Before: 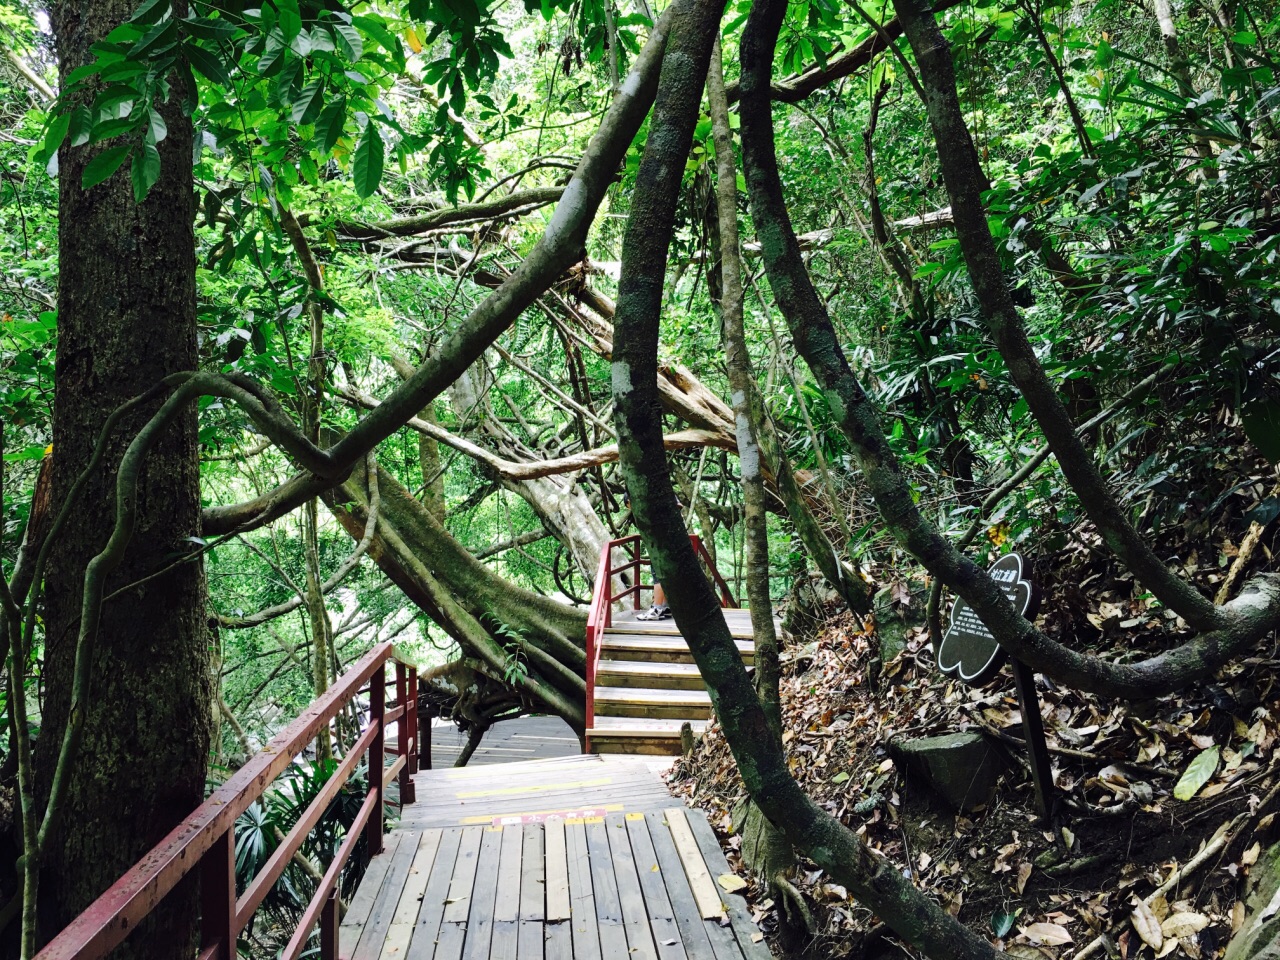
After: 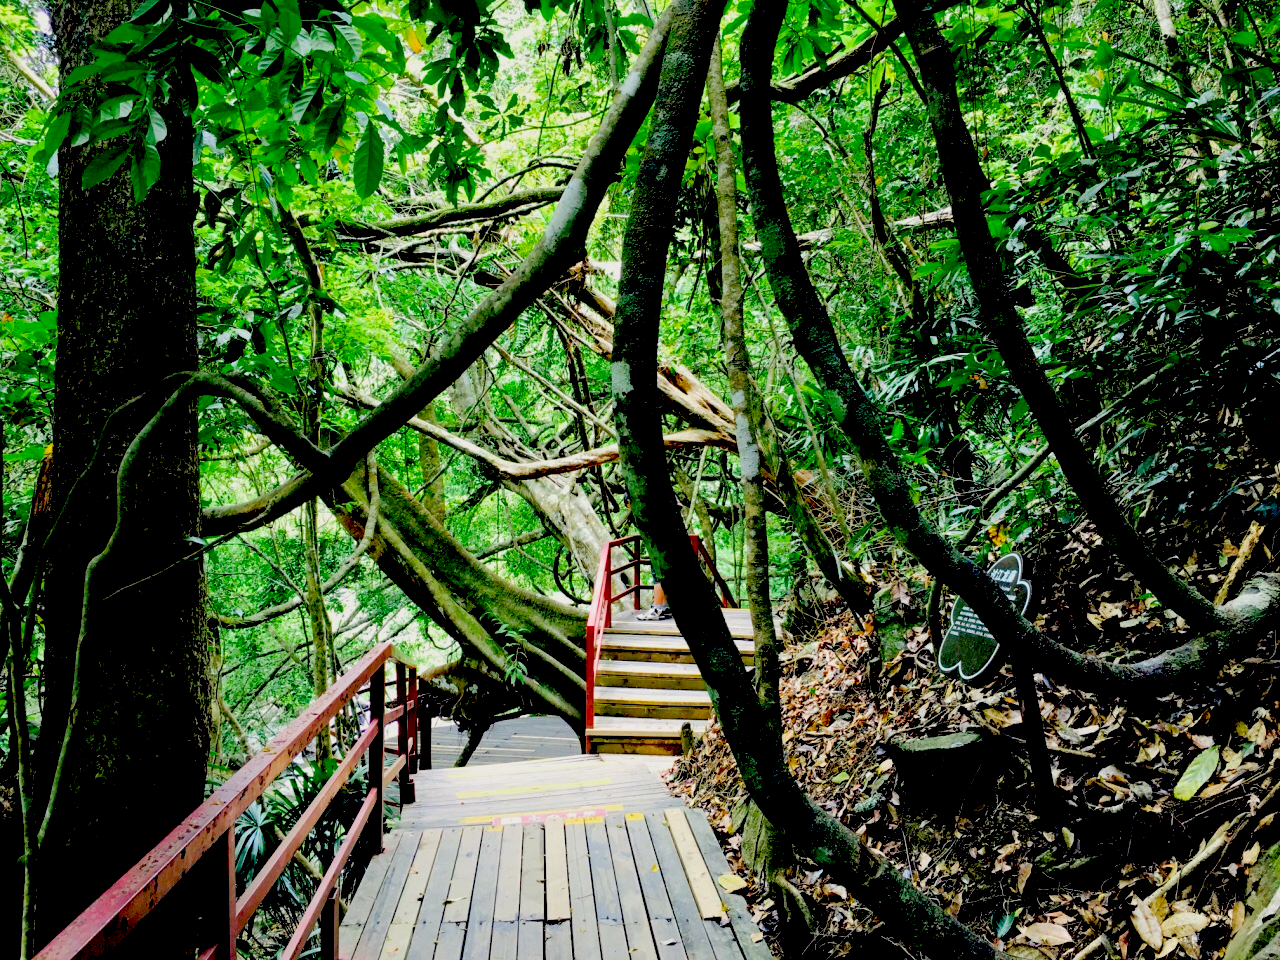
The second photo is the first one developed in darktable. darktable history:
exposure: black level correction 0.031, exposure 0.331 EV, compensate exposure bias true, compensate highlight preservation false
color balance rgb: highlights gain › luminance 5.89%, highlights gain › chroma 1.205%, highlights gain › hue 90.08°, perceptual saturation grading › global saturation 30.936%, contrast -29.457%
levels: white 99.91%, levels [0, 0.476, 0.951]
